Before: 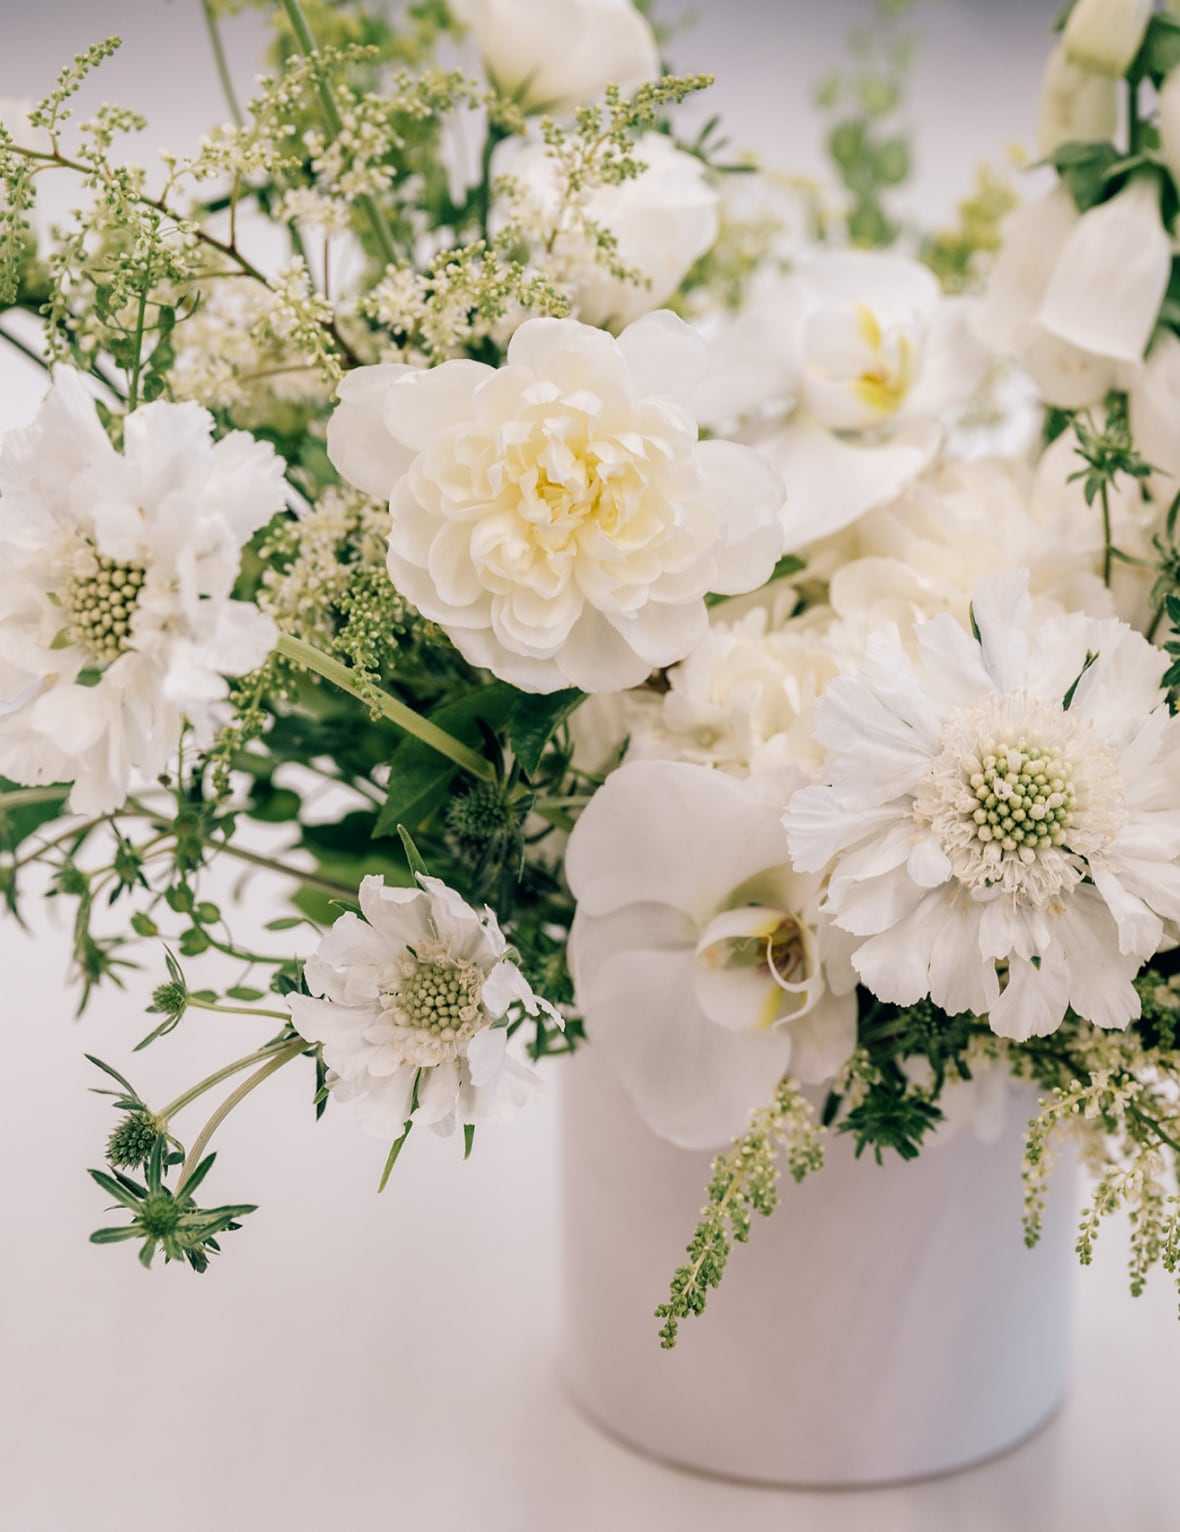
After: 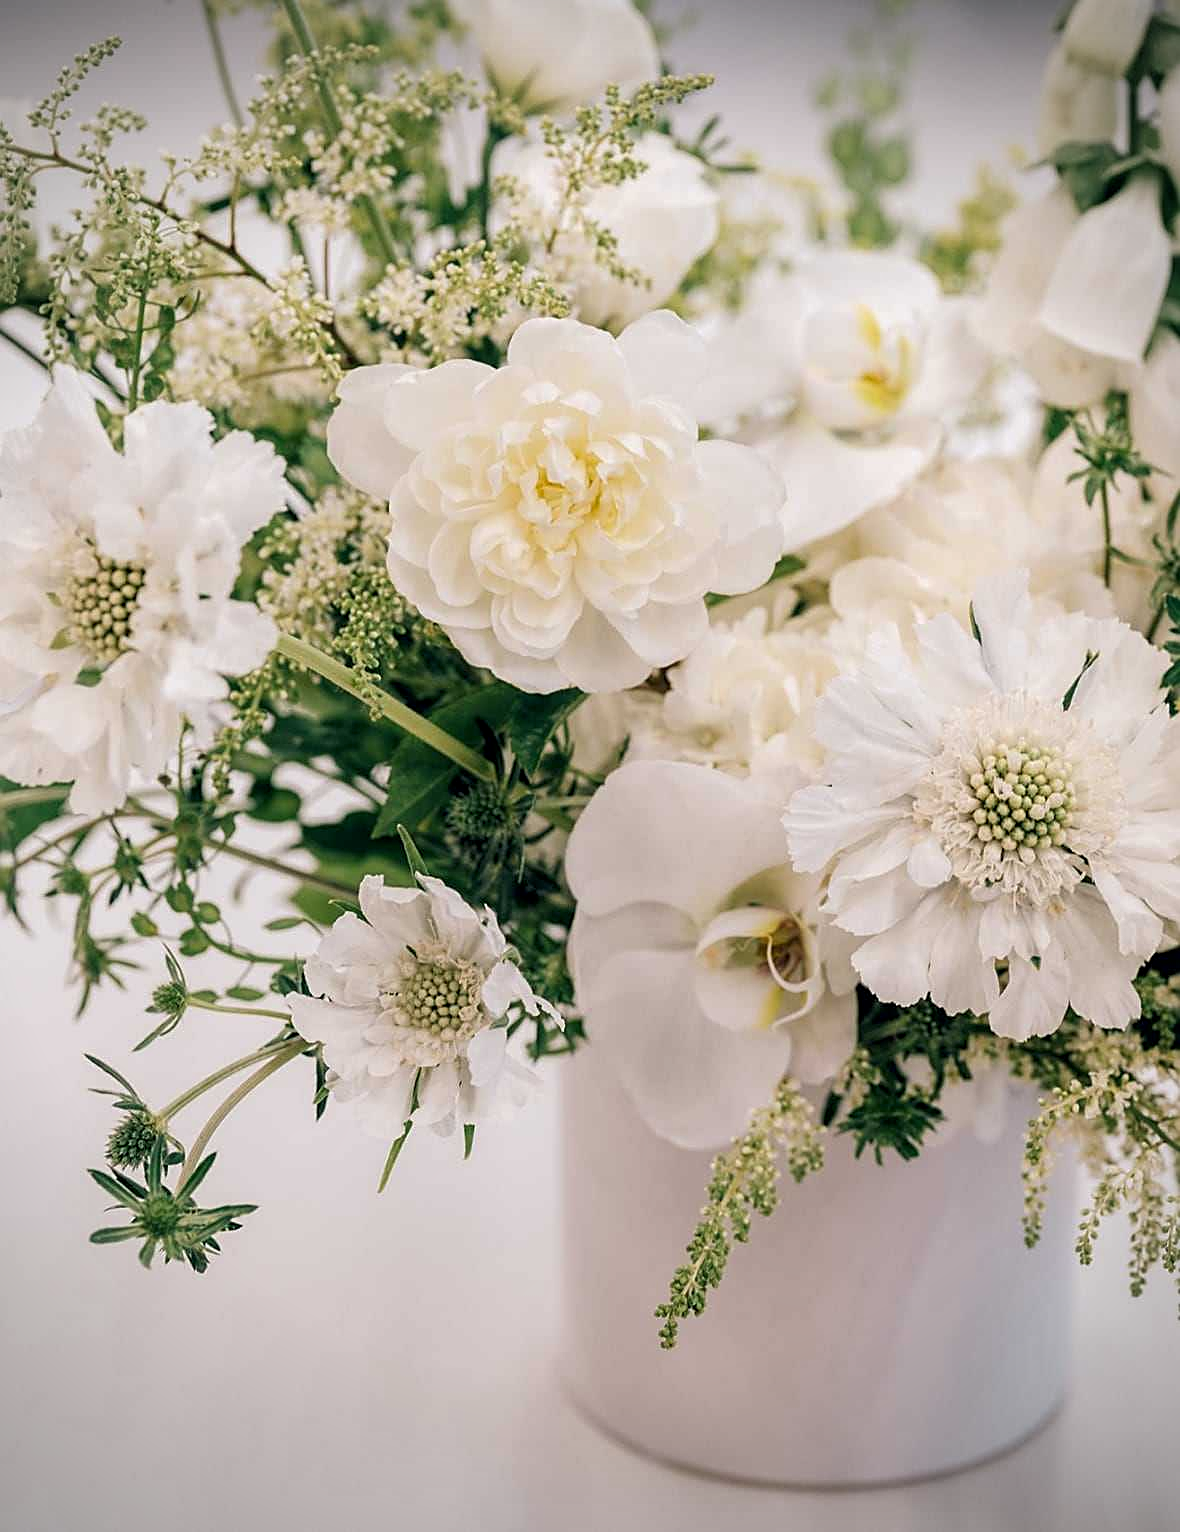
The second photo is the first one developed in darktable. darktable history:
local contrast: highlights 100%, shadows 100%, detail 120%, midtone range 0.2
vignetting: on, module defaults
sharpen: on, module defaults
